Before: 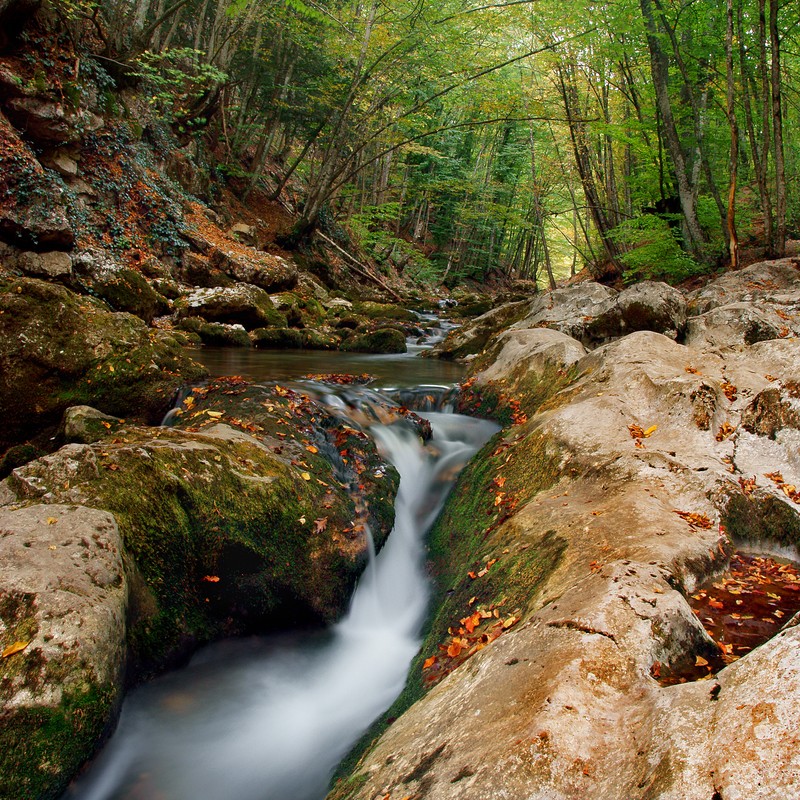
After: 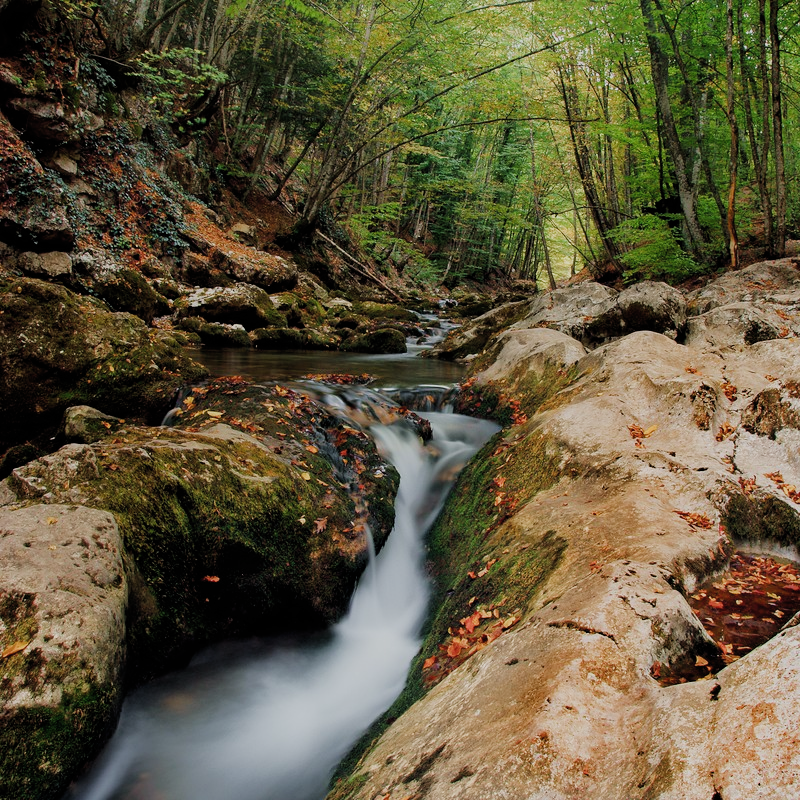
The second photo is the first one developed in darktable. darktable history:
filmic rgb: black relative exposure -7.65 EV, white relative exposure 4.56 EV, hardness 3.61, add noise in highlights 0.101, color science v4 (2020), type of noise poissonian
tone equalizer: on, module defaults
